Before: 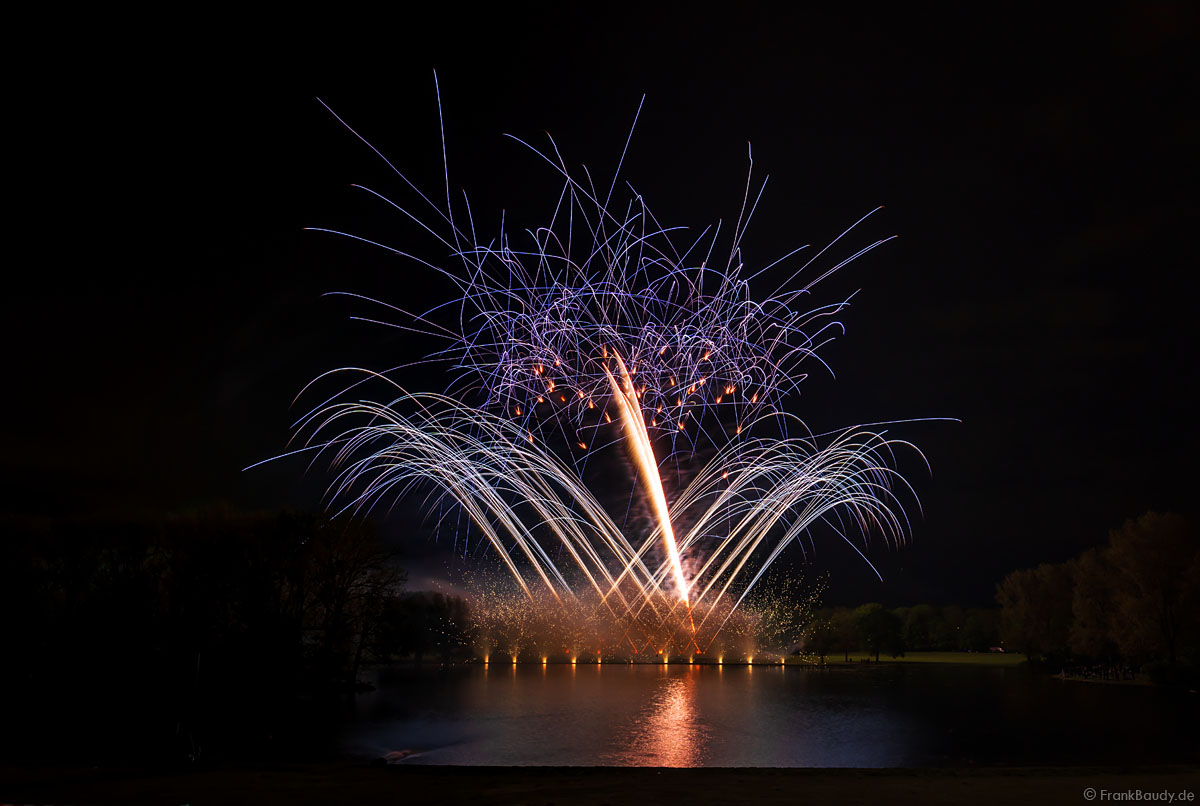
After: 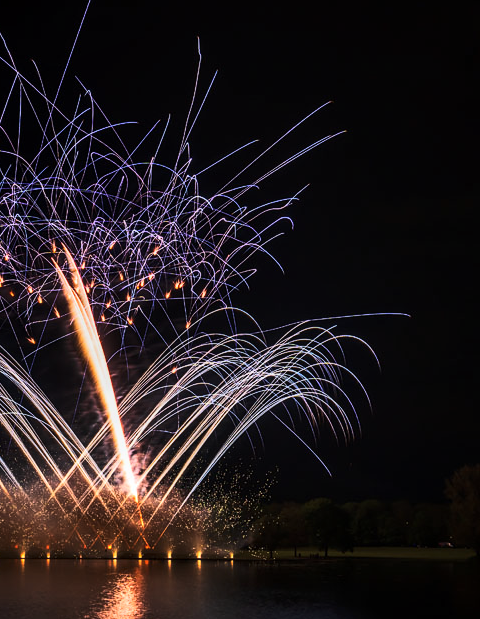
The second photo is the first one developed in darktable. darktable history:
tone curve: curves: ch0 [(0, 0) (0.288, 0.201) (0.683, 0.793) (1, 1)], color space Lab, linked channels, preserve colors none
crop: left 45.968%, top 13.126%, right 14.029%, bottom 9.989%
local contrast: on, module defaults
